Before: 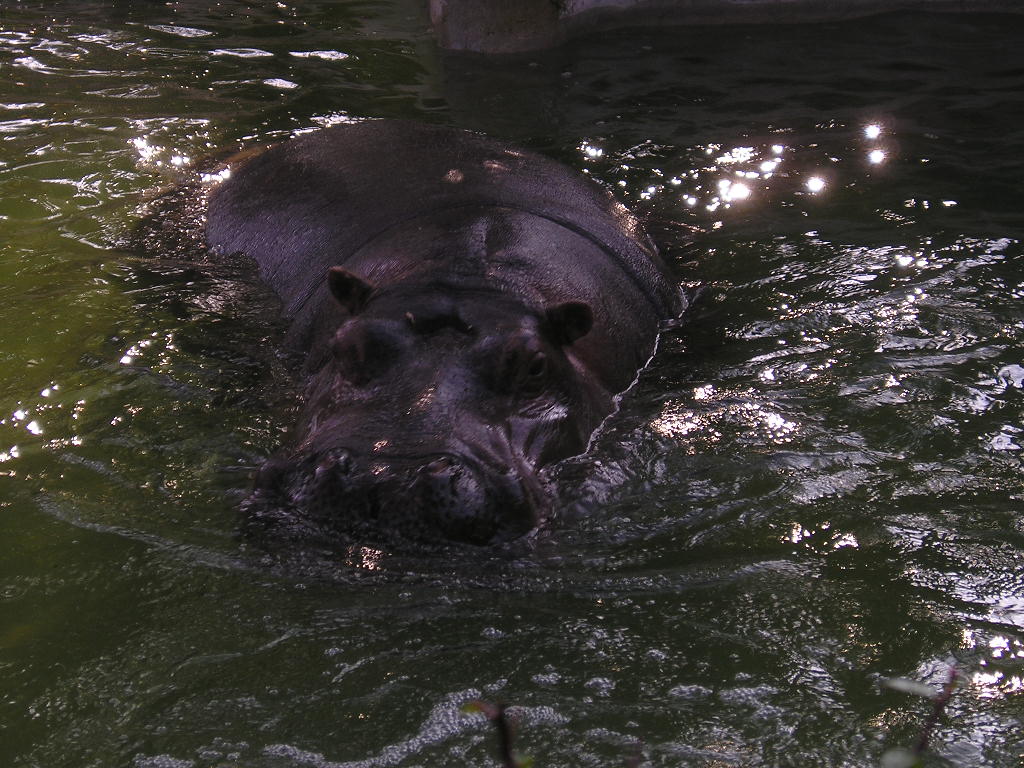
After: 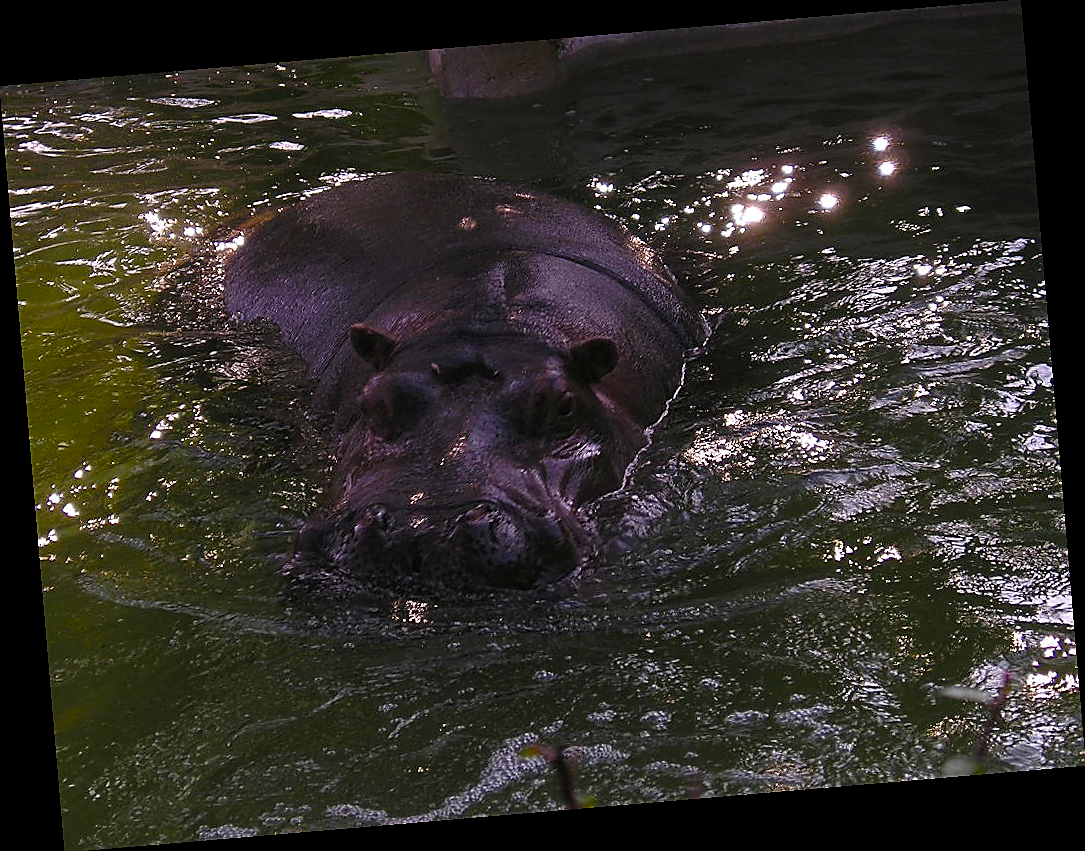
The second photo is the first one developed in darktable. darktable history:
rotate and perspective: rotation -4.86°, automatic cropping off
color balance rgb: perceptual saturation grading › global saturation 40%, global vibrance 15%
sharpen: radius 1.4, amount 1.25, threshold 0.7
